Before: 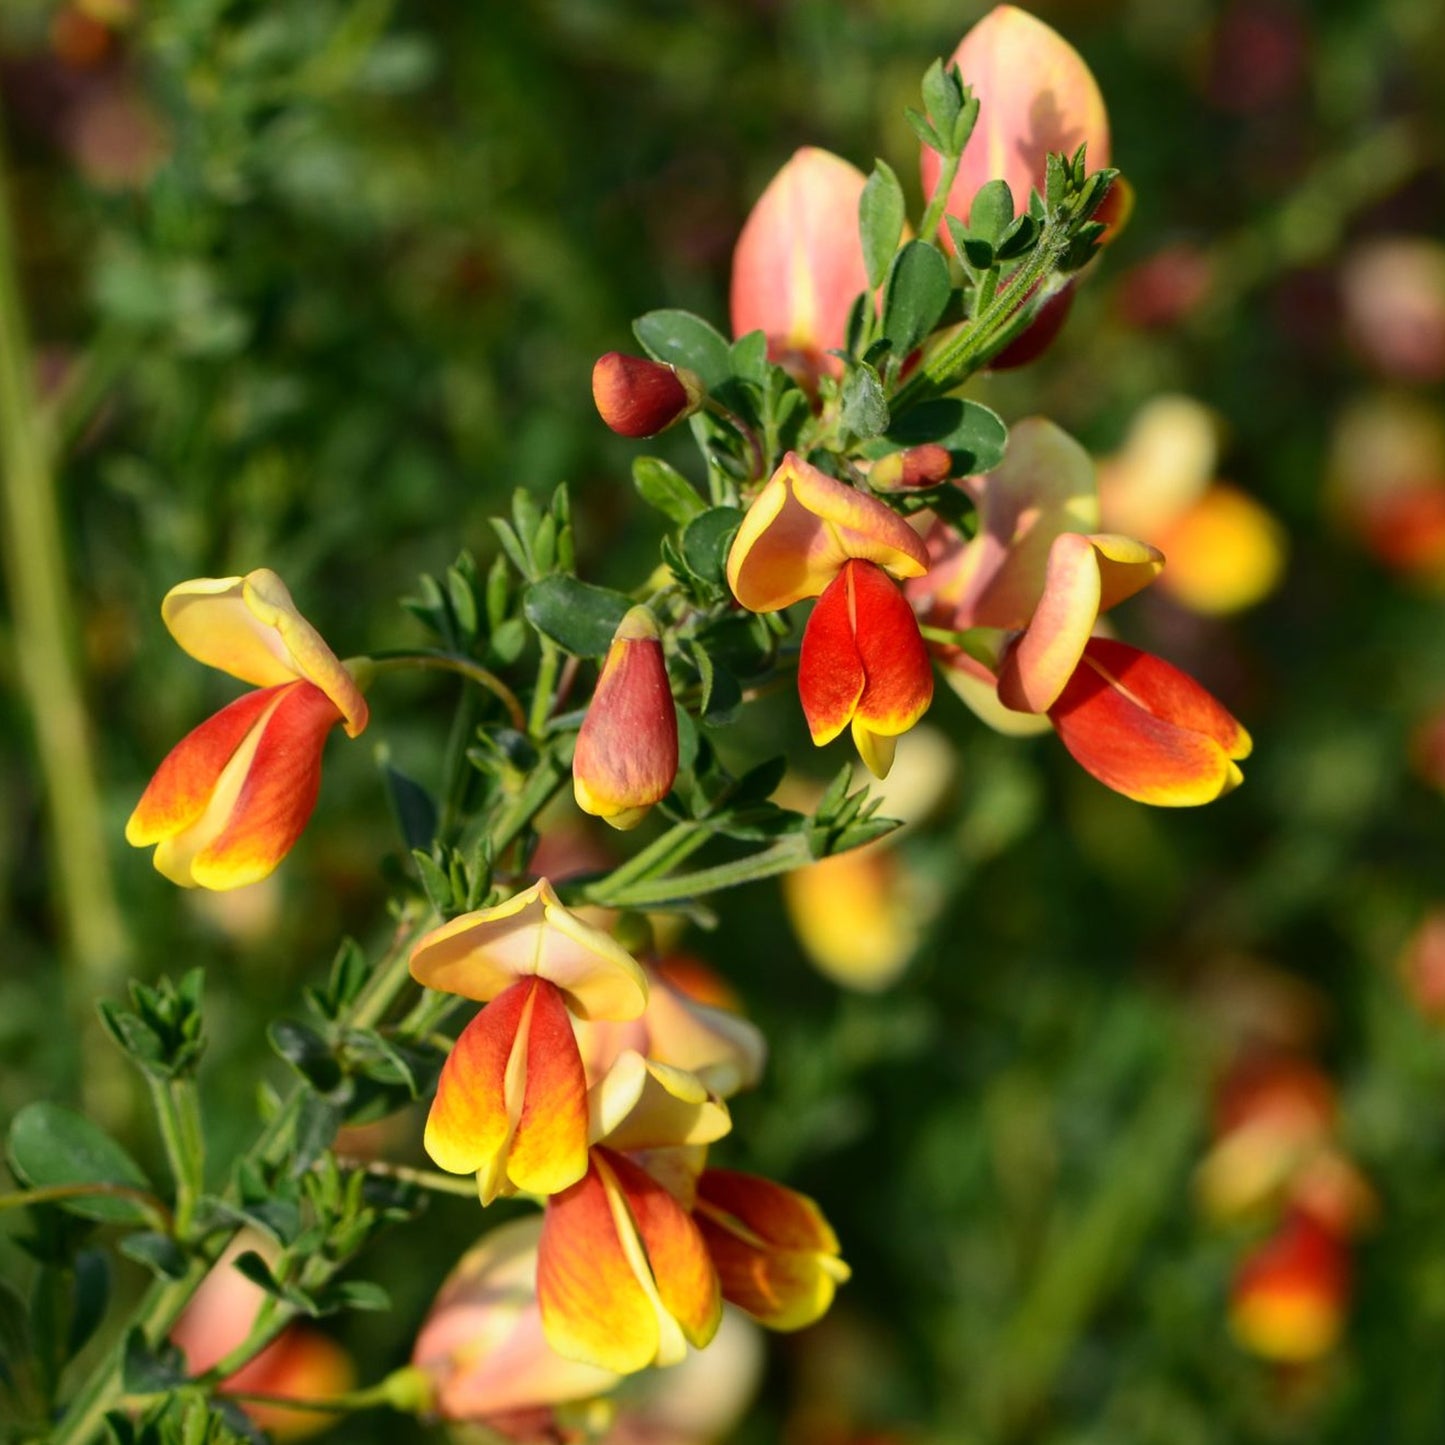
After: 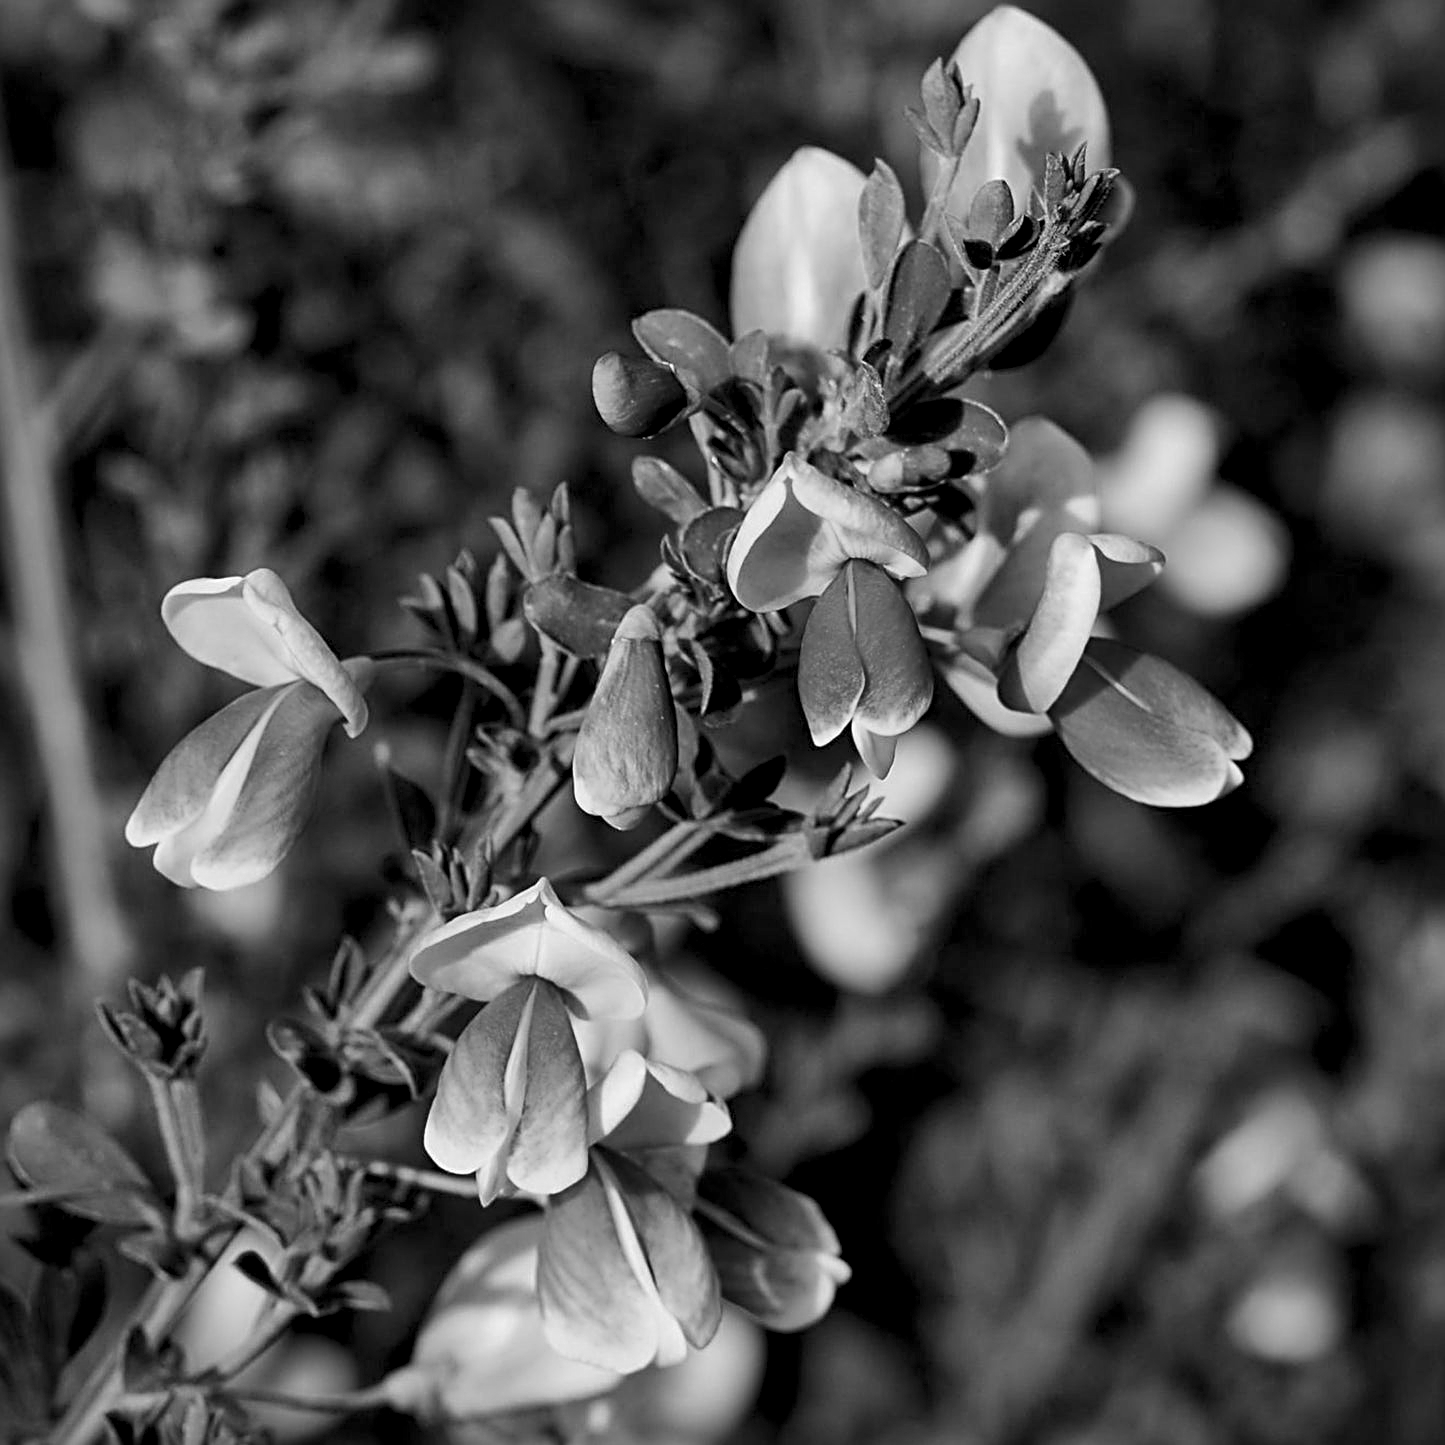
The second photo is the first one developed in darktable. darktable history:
local contrast: mode bilateral grid, contrast 25, coarseness 60, detail 151%, midtone range 0.2
monochrome: a 2.21, b -1.33, size 2.2
exposure: black level correction 0.006, exposure -0.226 EV, compensate highlight preservation false
color balance rgb: linear chroma grading › global chroma 8.33%, perceptual saturation grading › global saturation 18.52%, global vibrance 7.87%
sharpen: radius 2.817, amount 0.715
